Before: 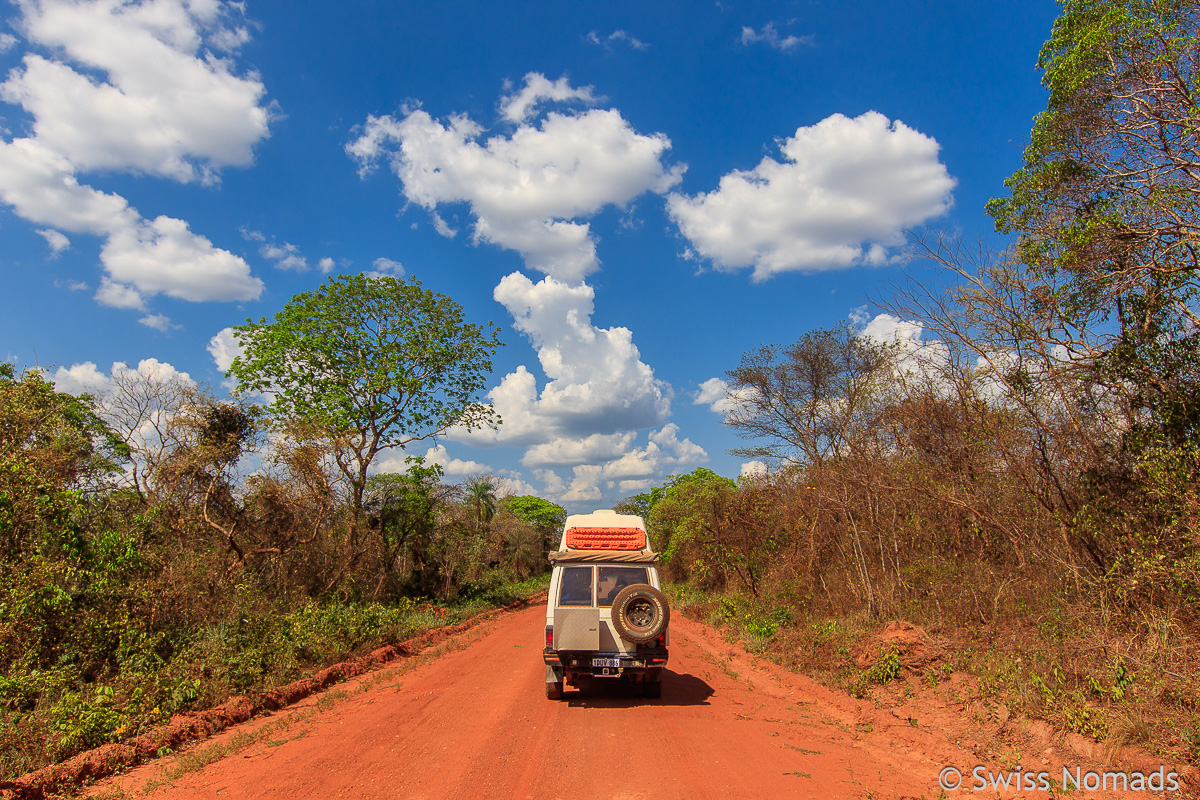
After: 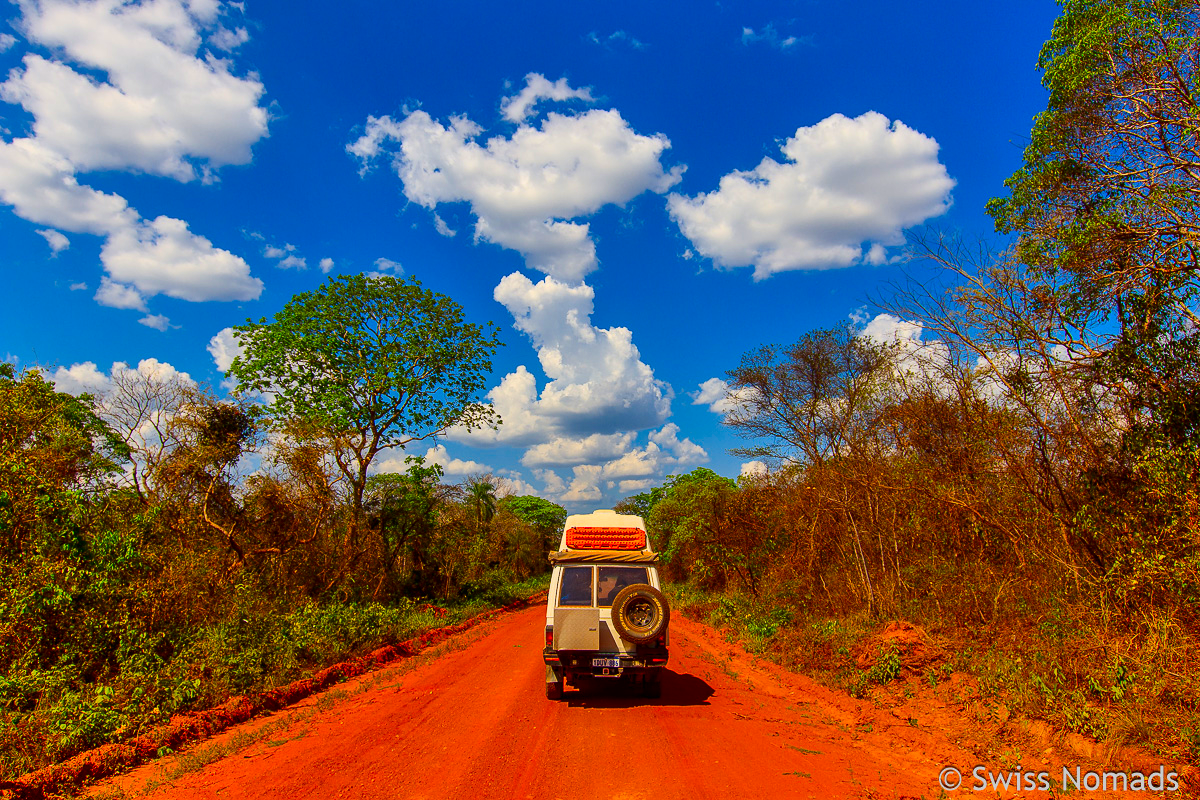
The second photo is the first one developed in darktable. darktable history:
contrast brightness saturation: contrast 0.12, brightness -0.12, saturation 0.2
color balance rgb: perceptual saturation grading › global saturation 30%, global vibrance 20%
shadows and highlights: soften with gaussian
